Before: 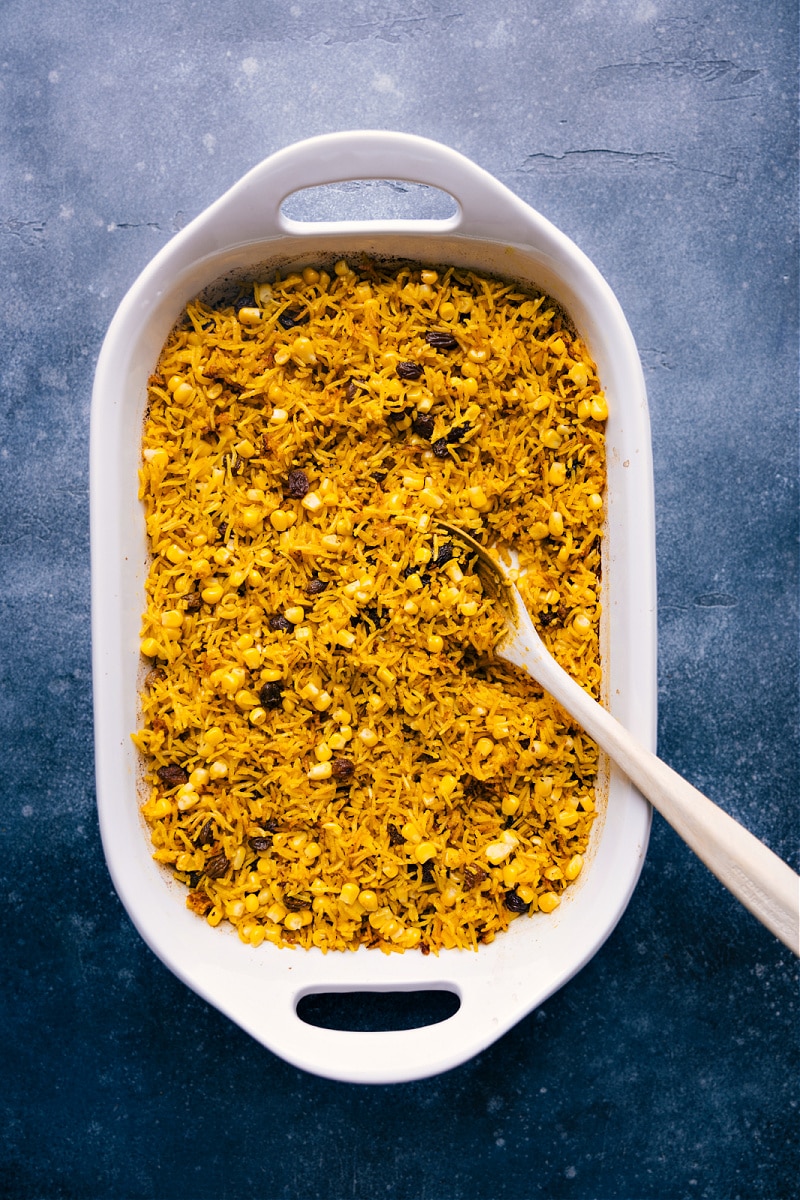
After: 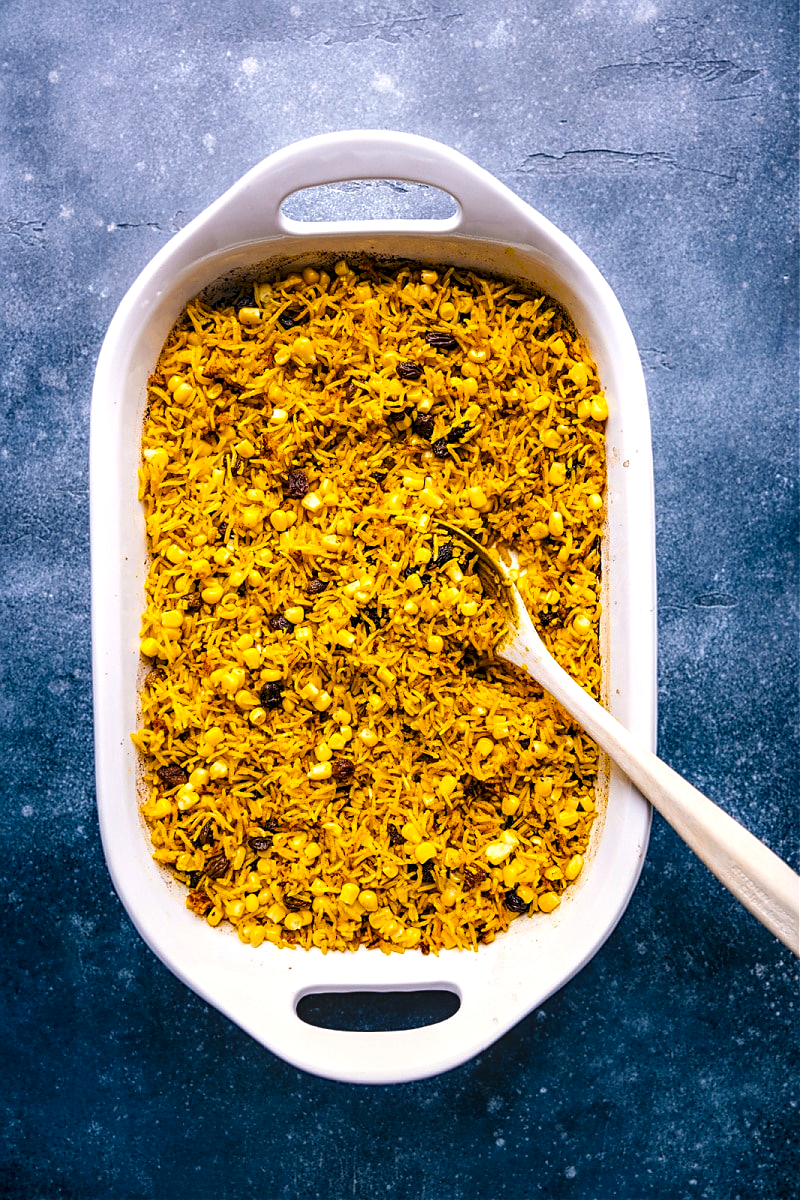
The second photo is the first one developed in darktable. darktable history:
color balance rgb: perceptual saturation grading › global saturation 16.473%, perceptual brilliance grading › global brilliance 4.358%, global vibrance 20%
local contrast: detail 150%
sharpen: radius 1.854, amount 0.395, threshold 1.325
